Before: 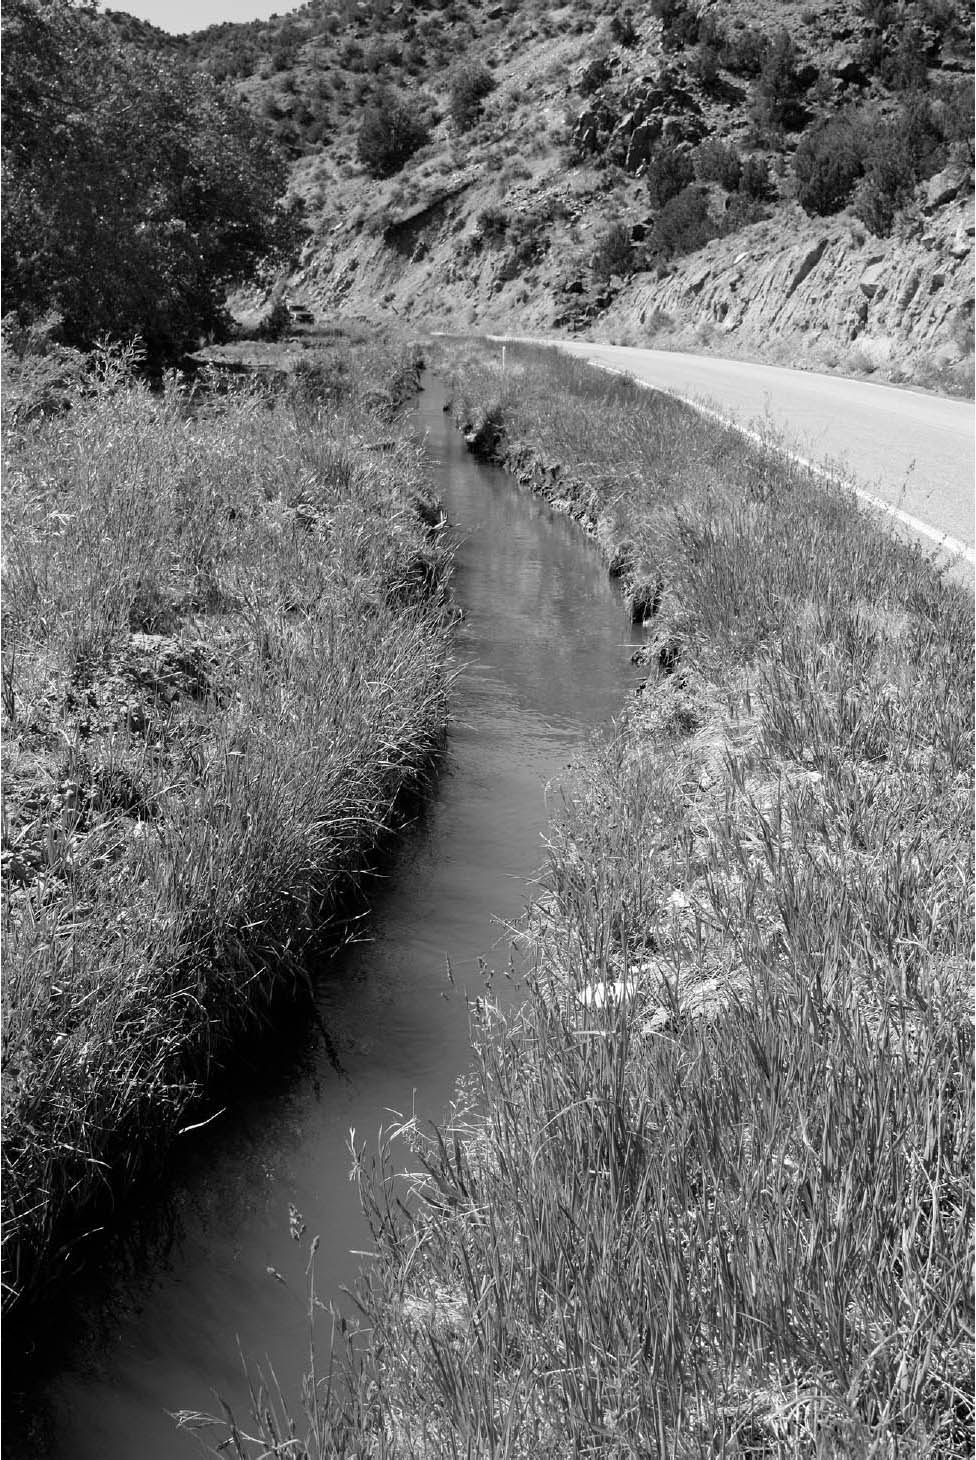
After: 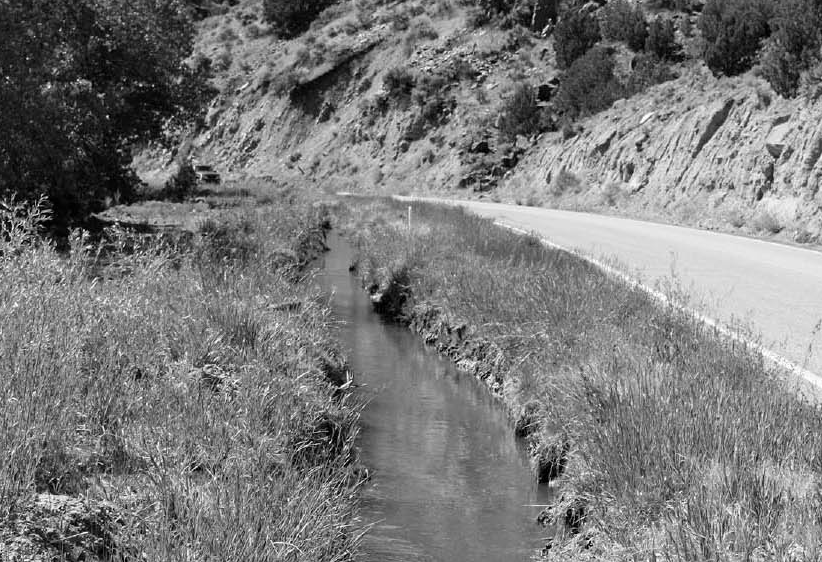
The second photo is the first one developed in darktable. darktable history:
crop and rotate: left 9.716%, top 9.617%, right 5.982%, bottom 51.88%
velvia: on, module defaults
